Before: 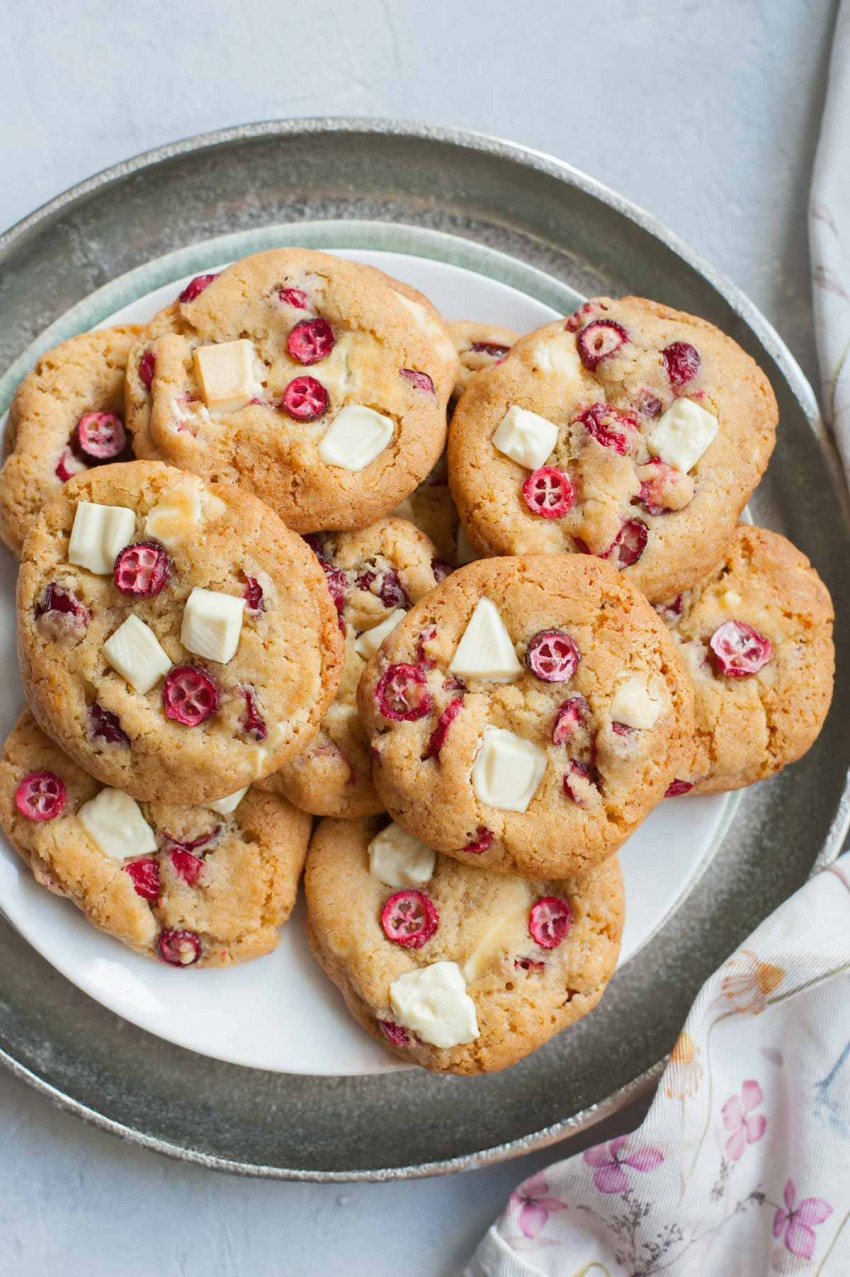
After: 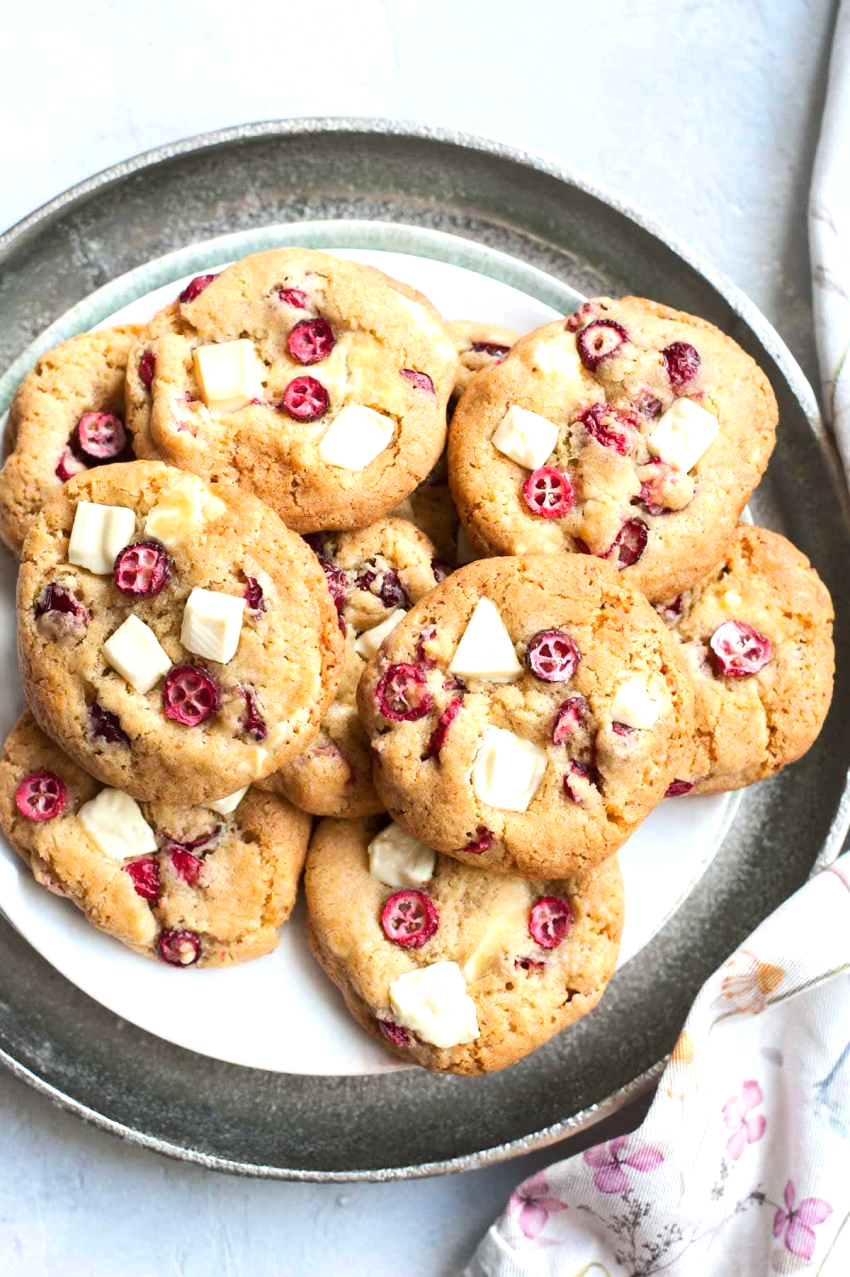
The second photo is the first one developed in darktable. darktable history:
tone equalizer: -8 EV -0.712 EV, -7 EV -0.727 EV, -6 EV -0.601 EV, -5 EV -0.363 EV, -3 EV 0.39 EV, -2 EV 0.6 EV, -1 EV 0.693 EV, +0 EV 0.758 EV, edges refinement/feathering 500, mask exposure compensation -1.57 EV, preserve details no
